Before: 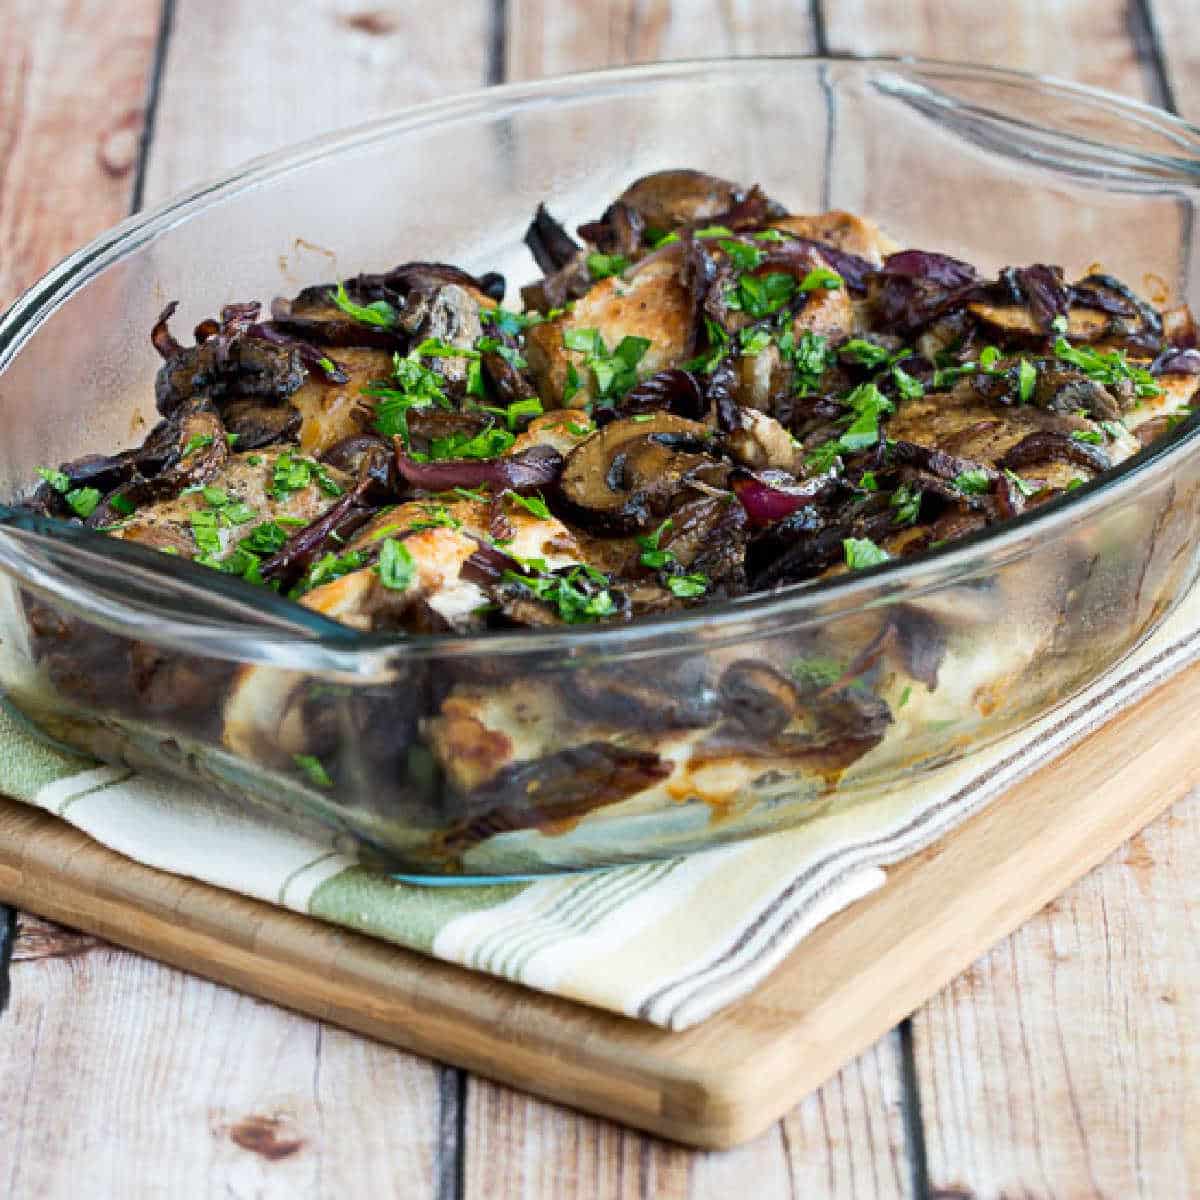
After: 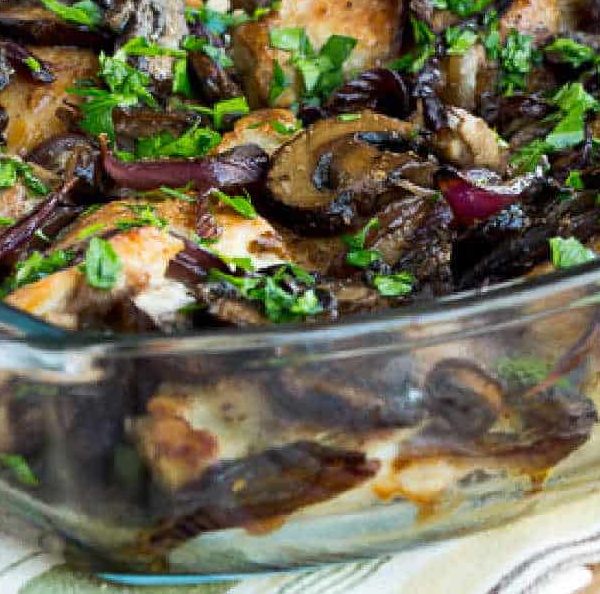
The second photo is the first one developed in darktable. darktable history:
crop: left 24.574%, top 25.159%, right 25.38%, bottom 25.334%
